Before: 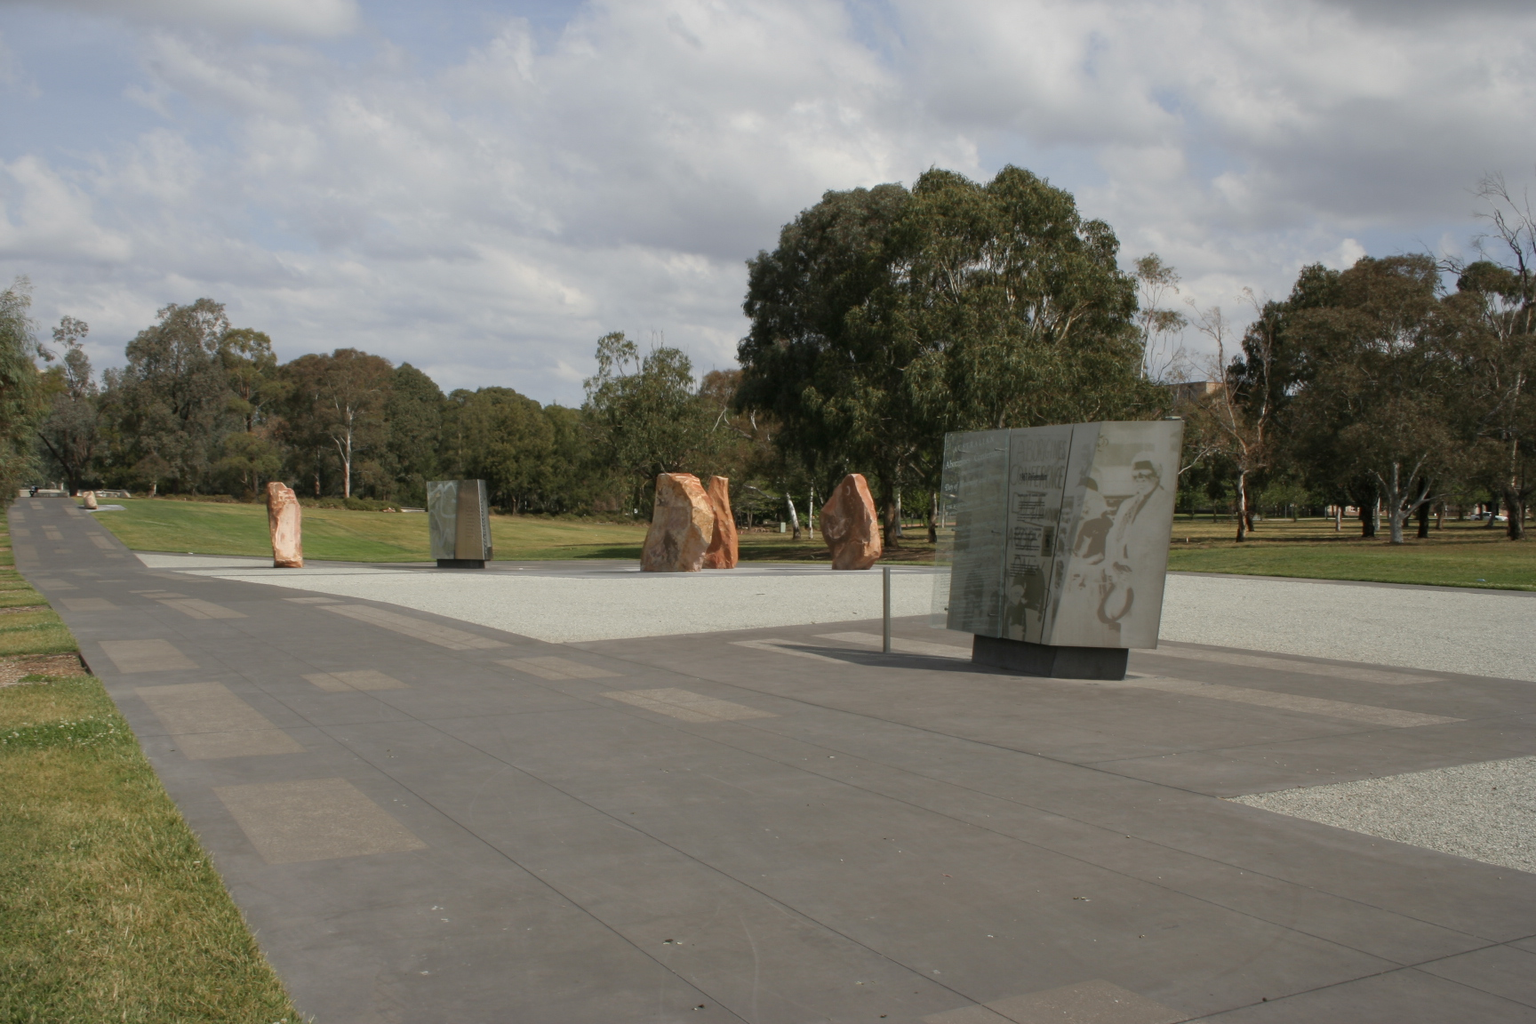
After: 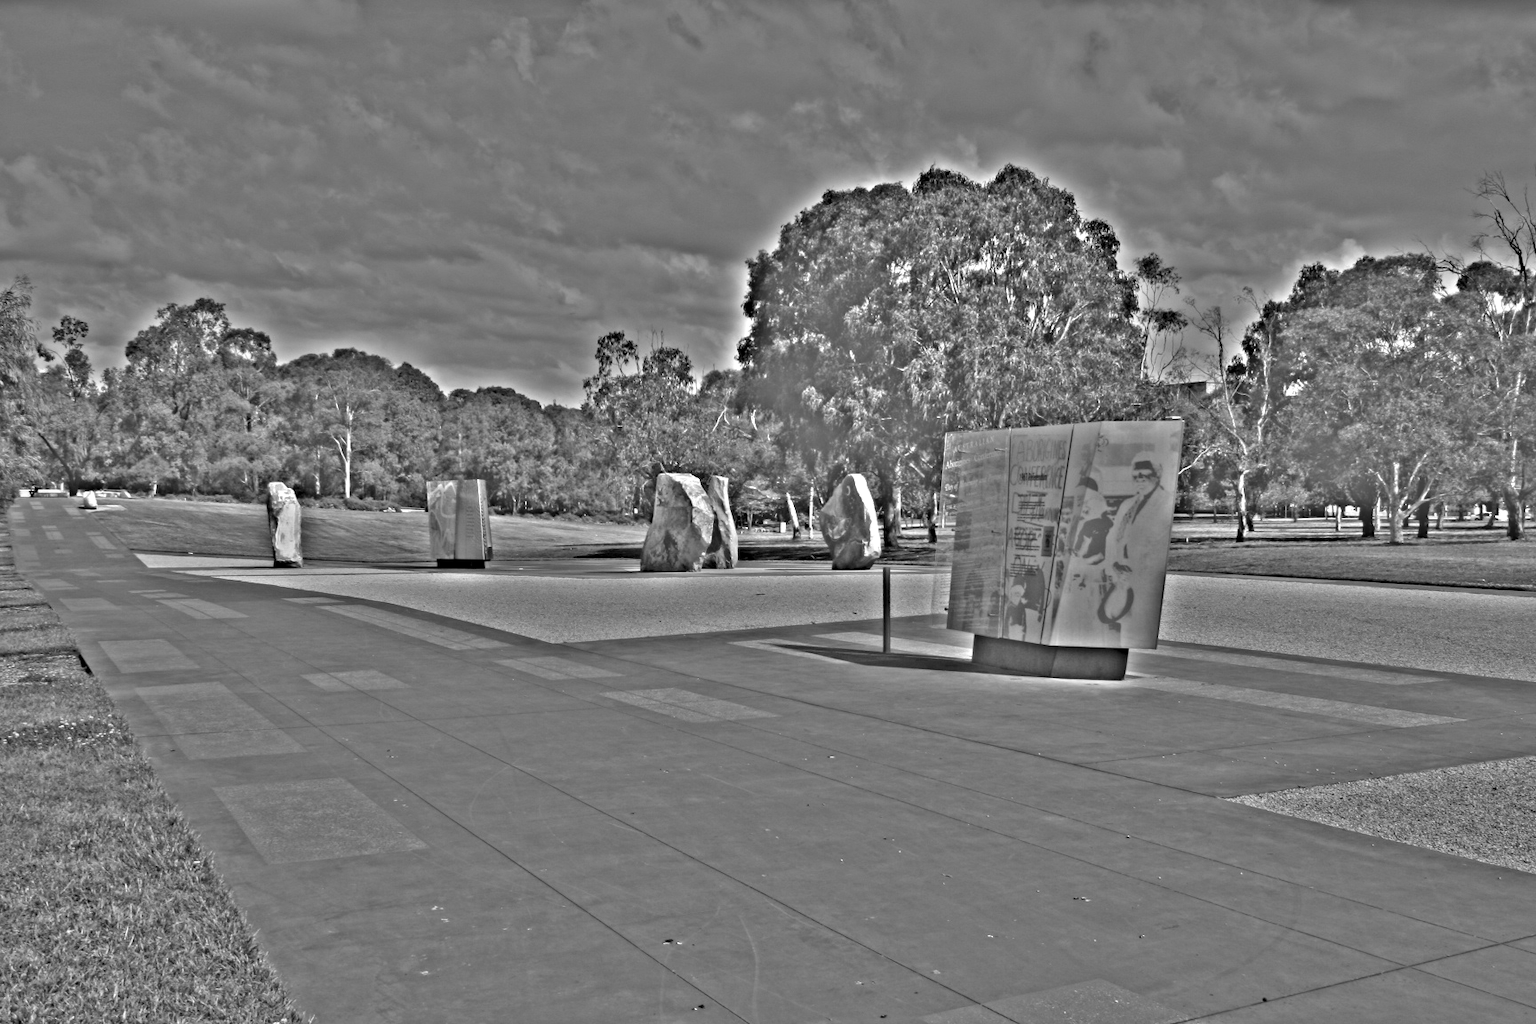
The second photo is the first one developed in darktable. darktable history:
white balance: red 0.976, blue 1.04
highpass: on, module defaults
